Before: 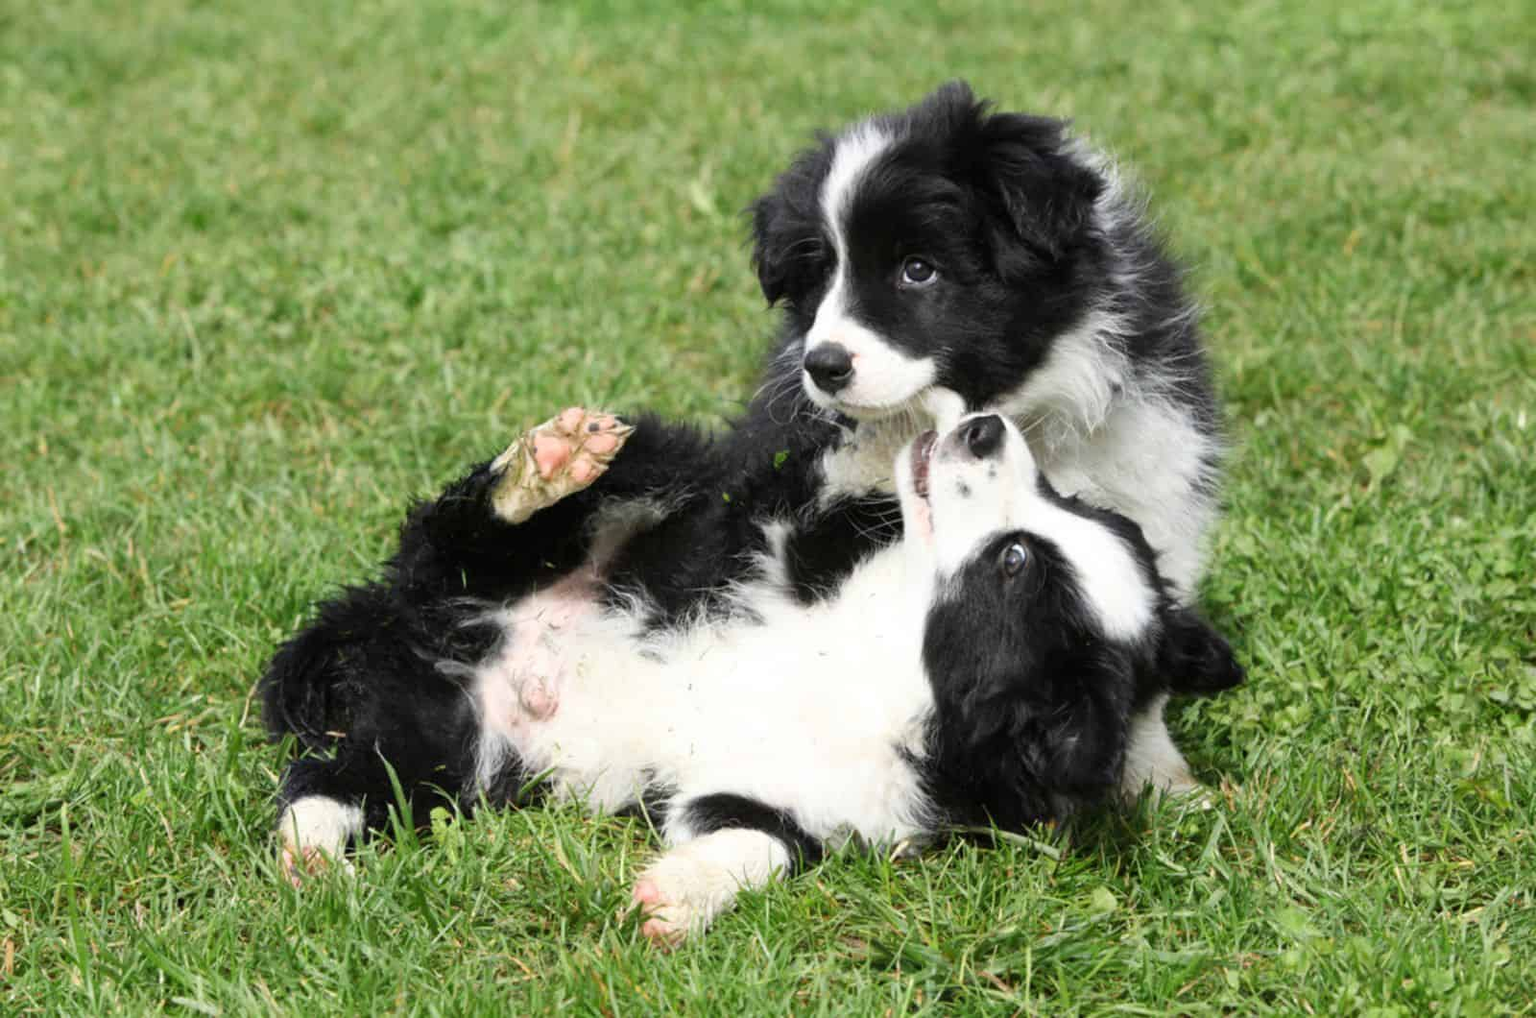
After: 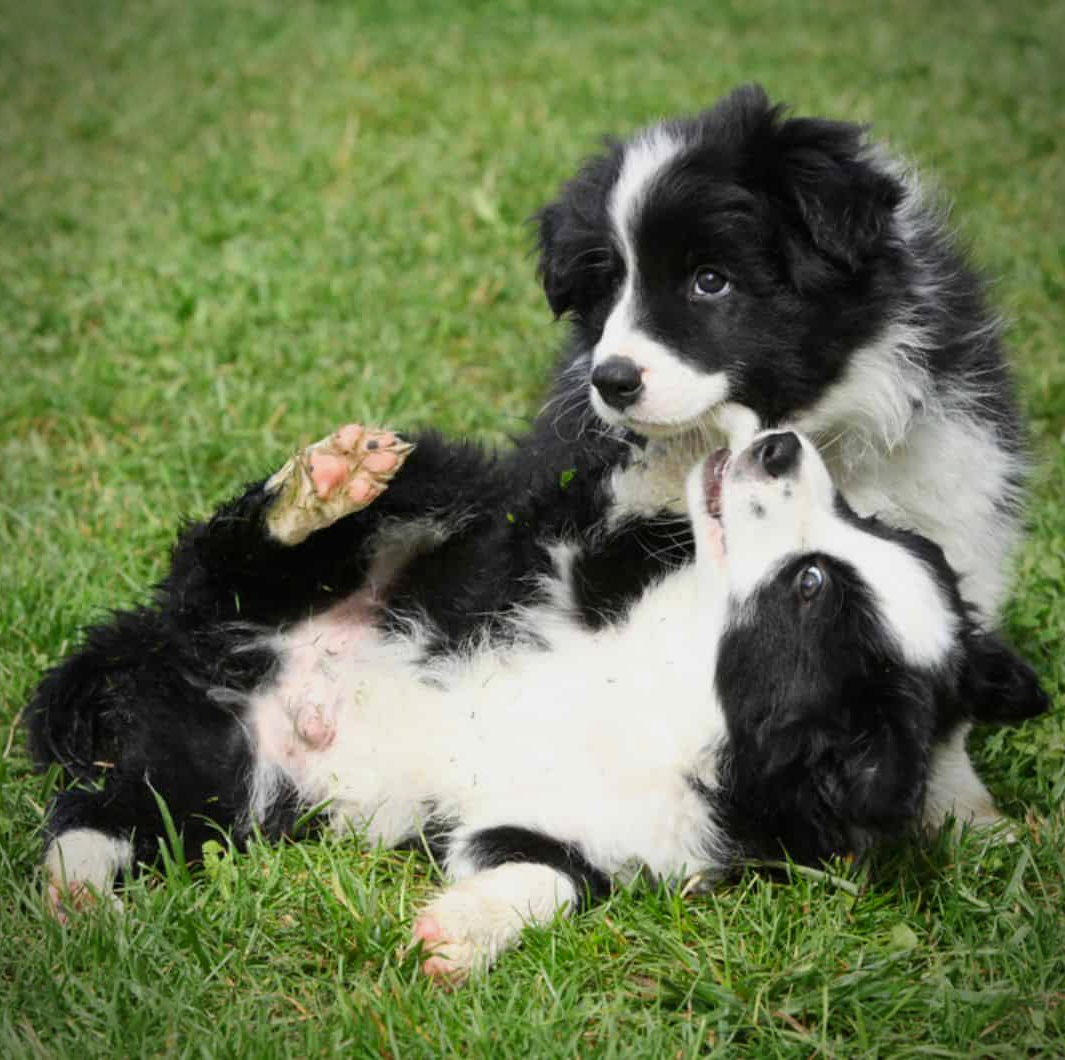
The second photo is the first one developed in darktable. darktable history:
exposure: exposure -0.211 EV, compensate highlight preservation false
contrast brightness saturation: contrast 0.036, saturation 0.153
crop and rotate: left 15.391%, right 18.021%
tone equalizer: edges refinement/feathering 500, mask exposure compensation -1.57 EV, preserve details no
vignetting: brightness -0.583, saturation -0.126
